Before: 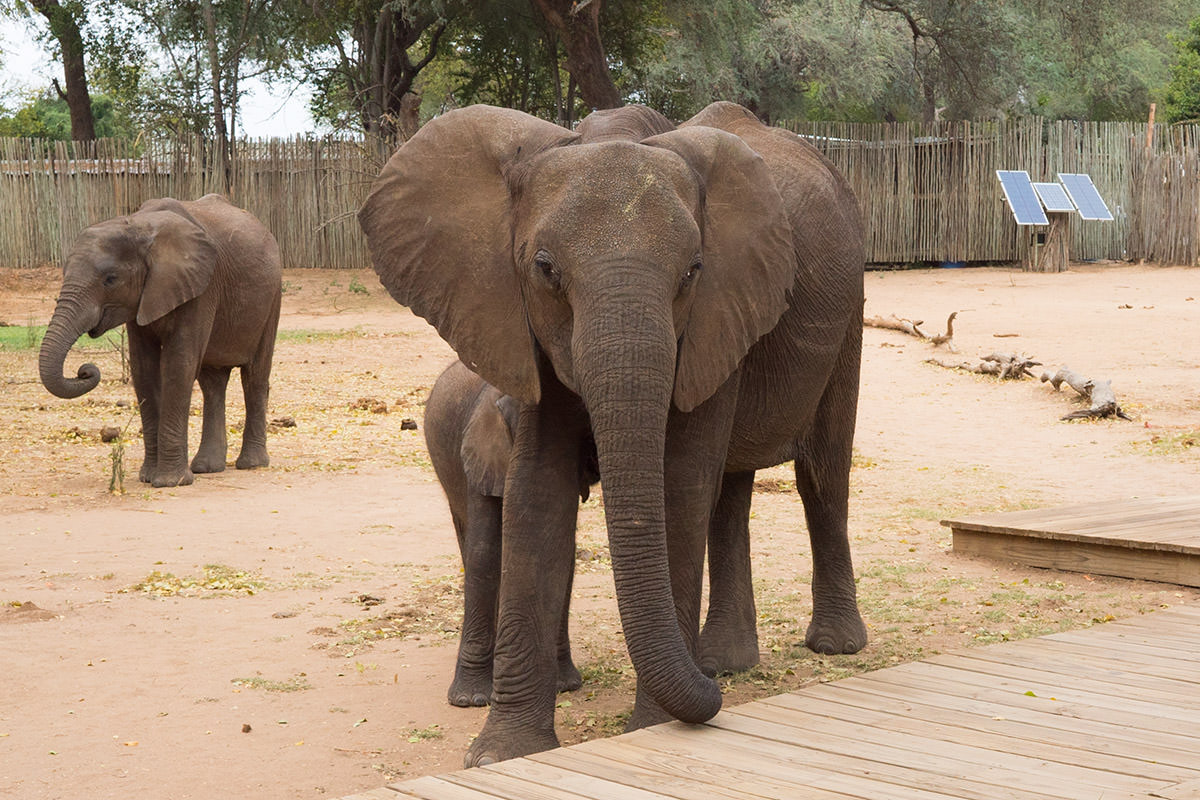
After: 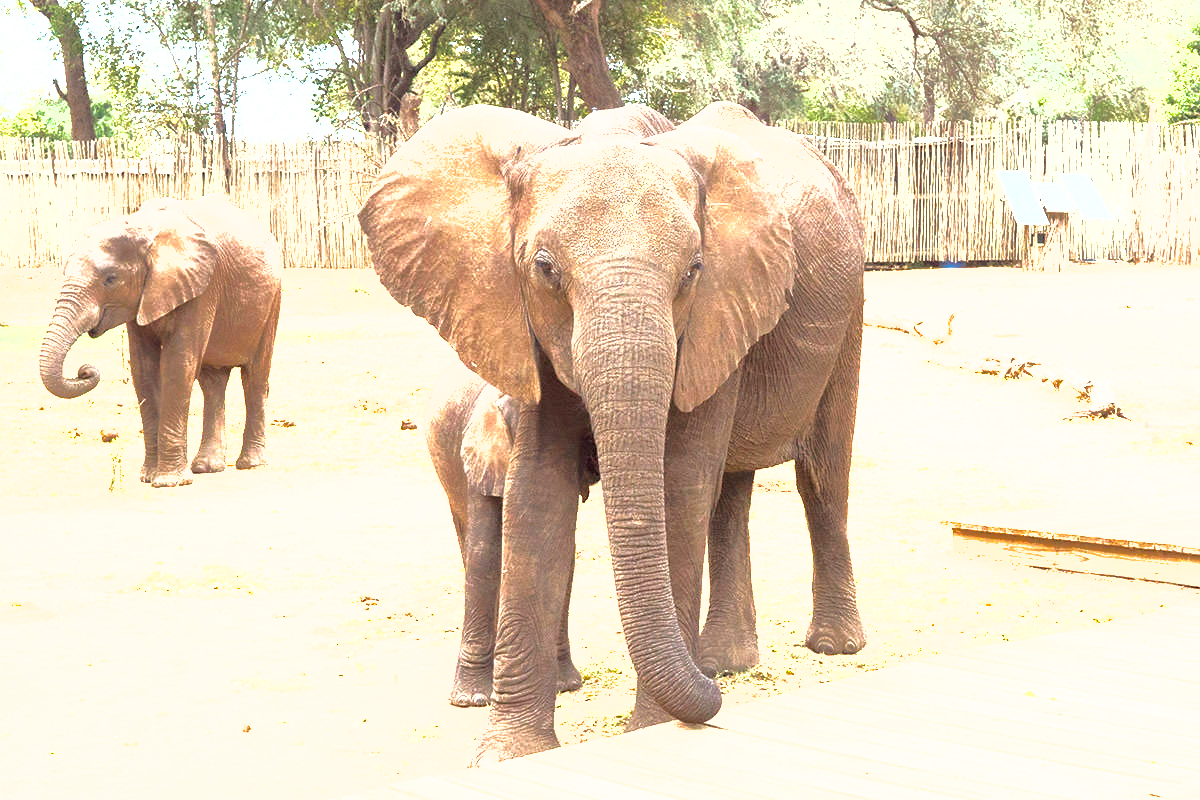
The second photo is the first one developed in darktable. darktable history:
shadows and highlights: on, module defaults
tone equalizer: -8 EV -0.743 EV, -7 EV -0.711 EV, -6 EV -0.619 EV, -5 EV -0.37 EV, -3 EV 0.393 EV, -2 EV 0.6 EV, -1 EV 0.674 EV, +0 EV 0.762 EV
exposure: black level correction 0, exposure 1.976 EV, compensate exposure bias true, compensate highlight preservation false
